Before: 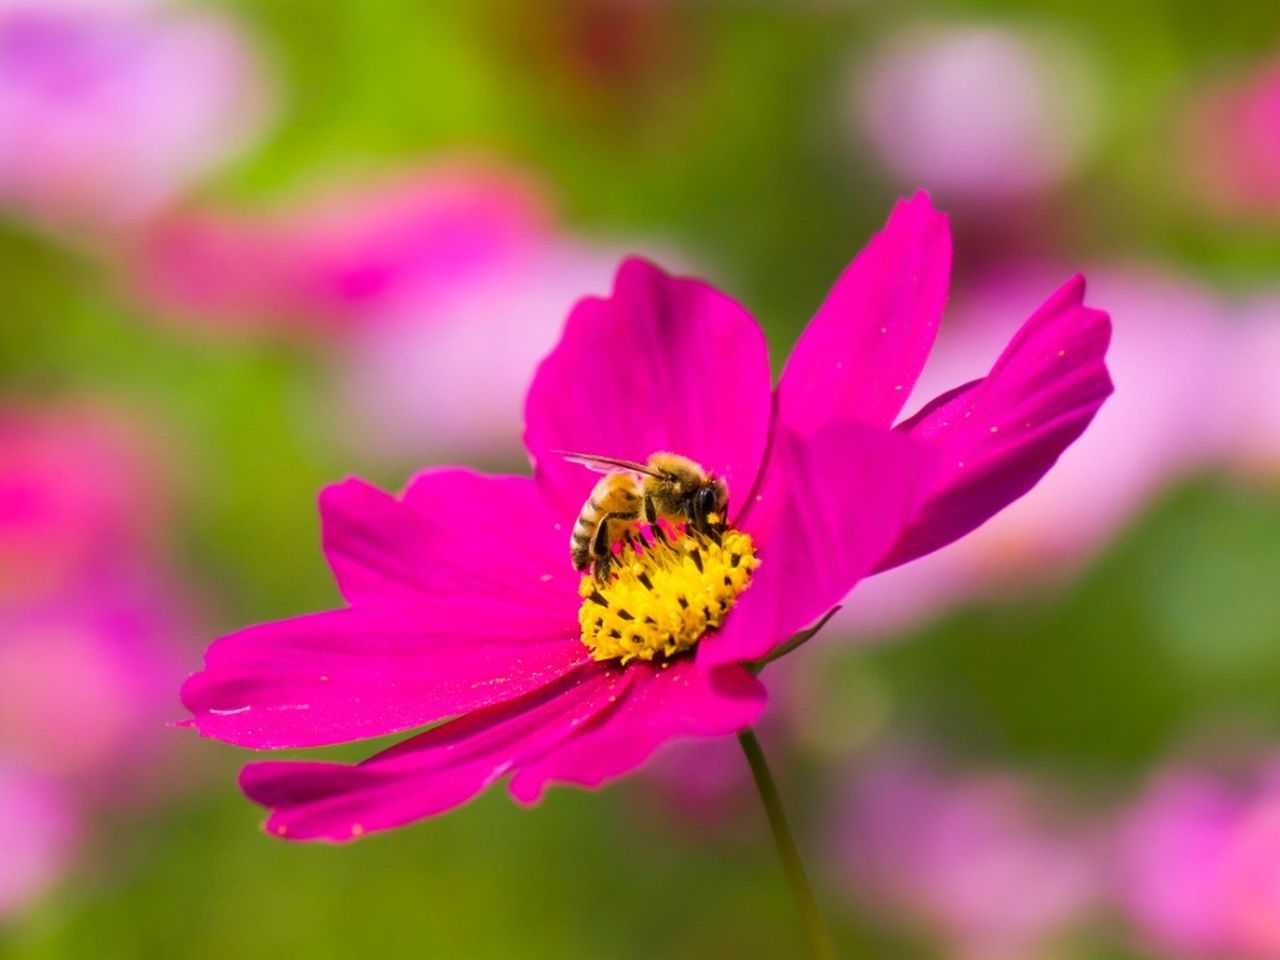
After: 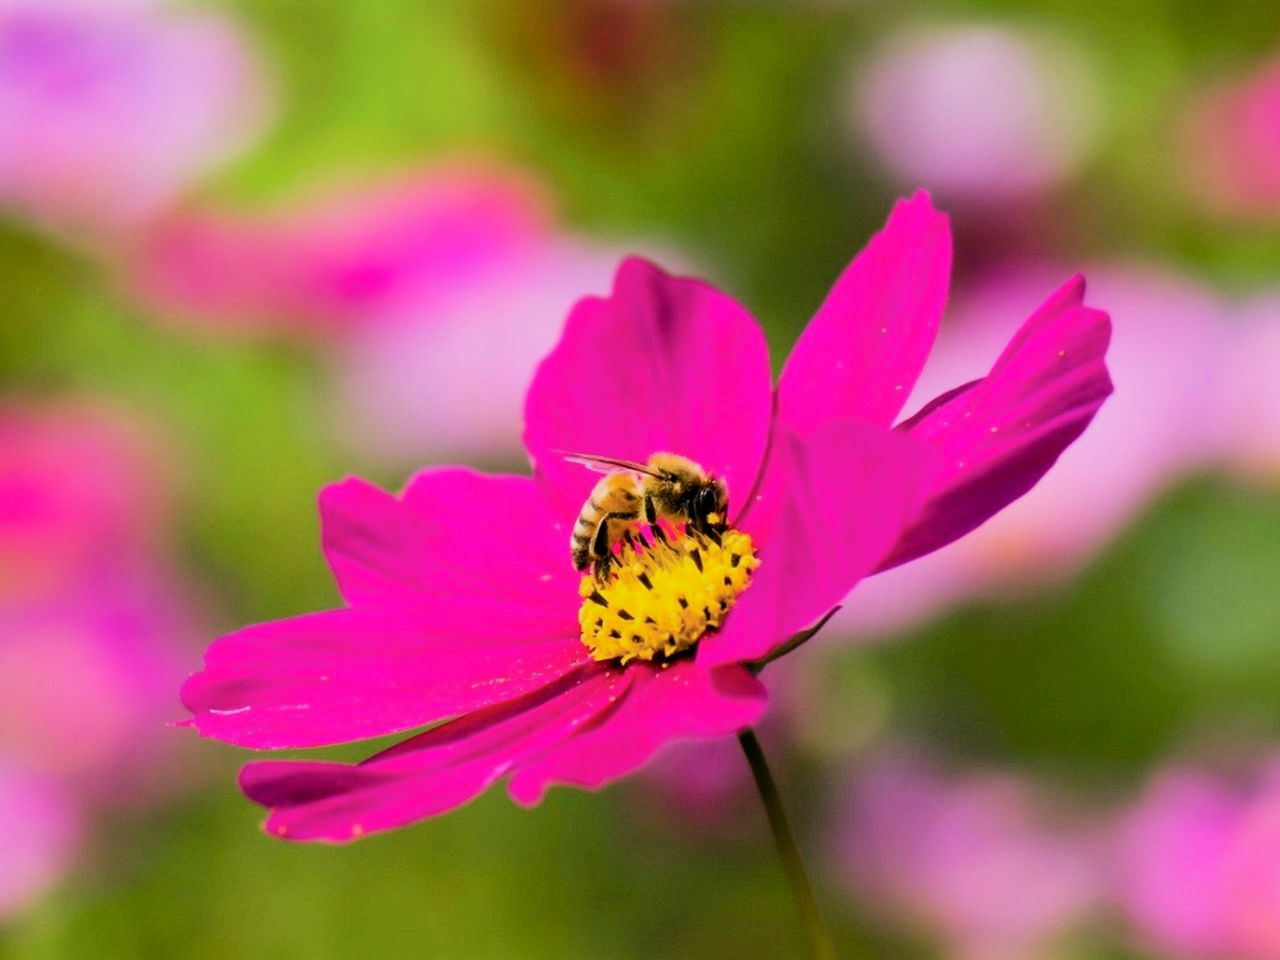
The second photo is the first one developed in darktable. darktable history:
filmic rgb: middle gray luminance 10.27%, black relative exposure -8.58 EV, white relative exposure 3.33 EV, threshold 3.06 EV, target black luminance 0%, hardness 5.2, latitude 44.58%, contrast 1.311, highlights saturation mix 3.97%, shadows ↔ highlights balance 24.12%, preserve chrominance max RGB, color science v6 (2022), contrast in shadows safe, contrast in highlights safe, enable highlight reconstruction true
